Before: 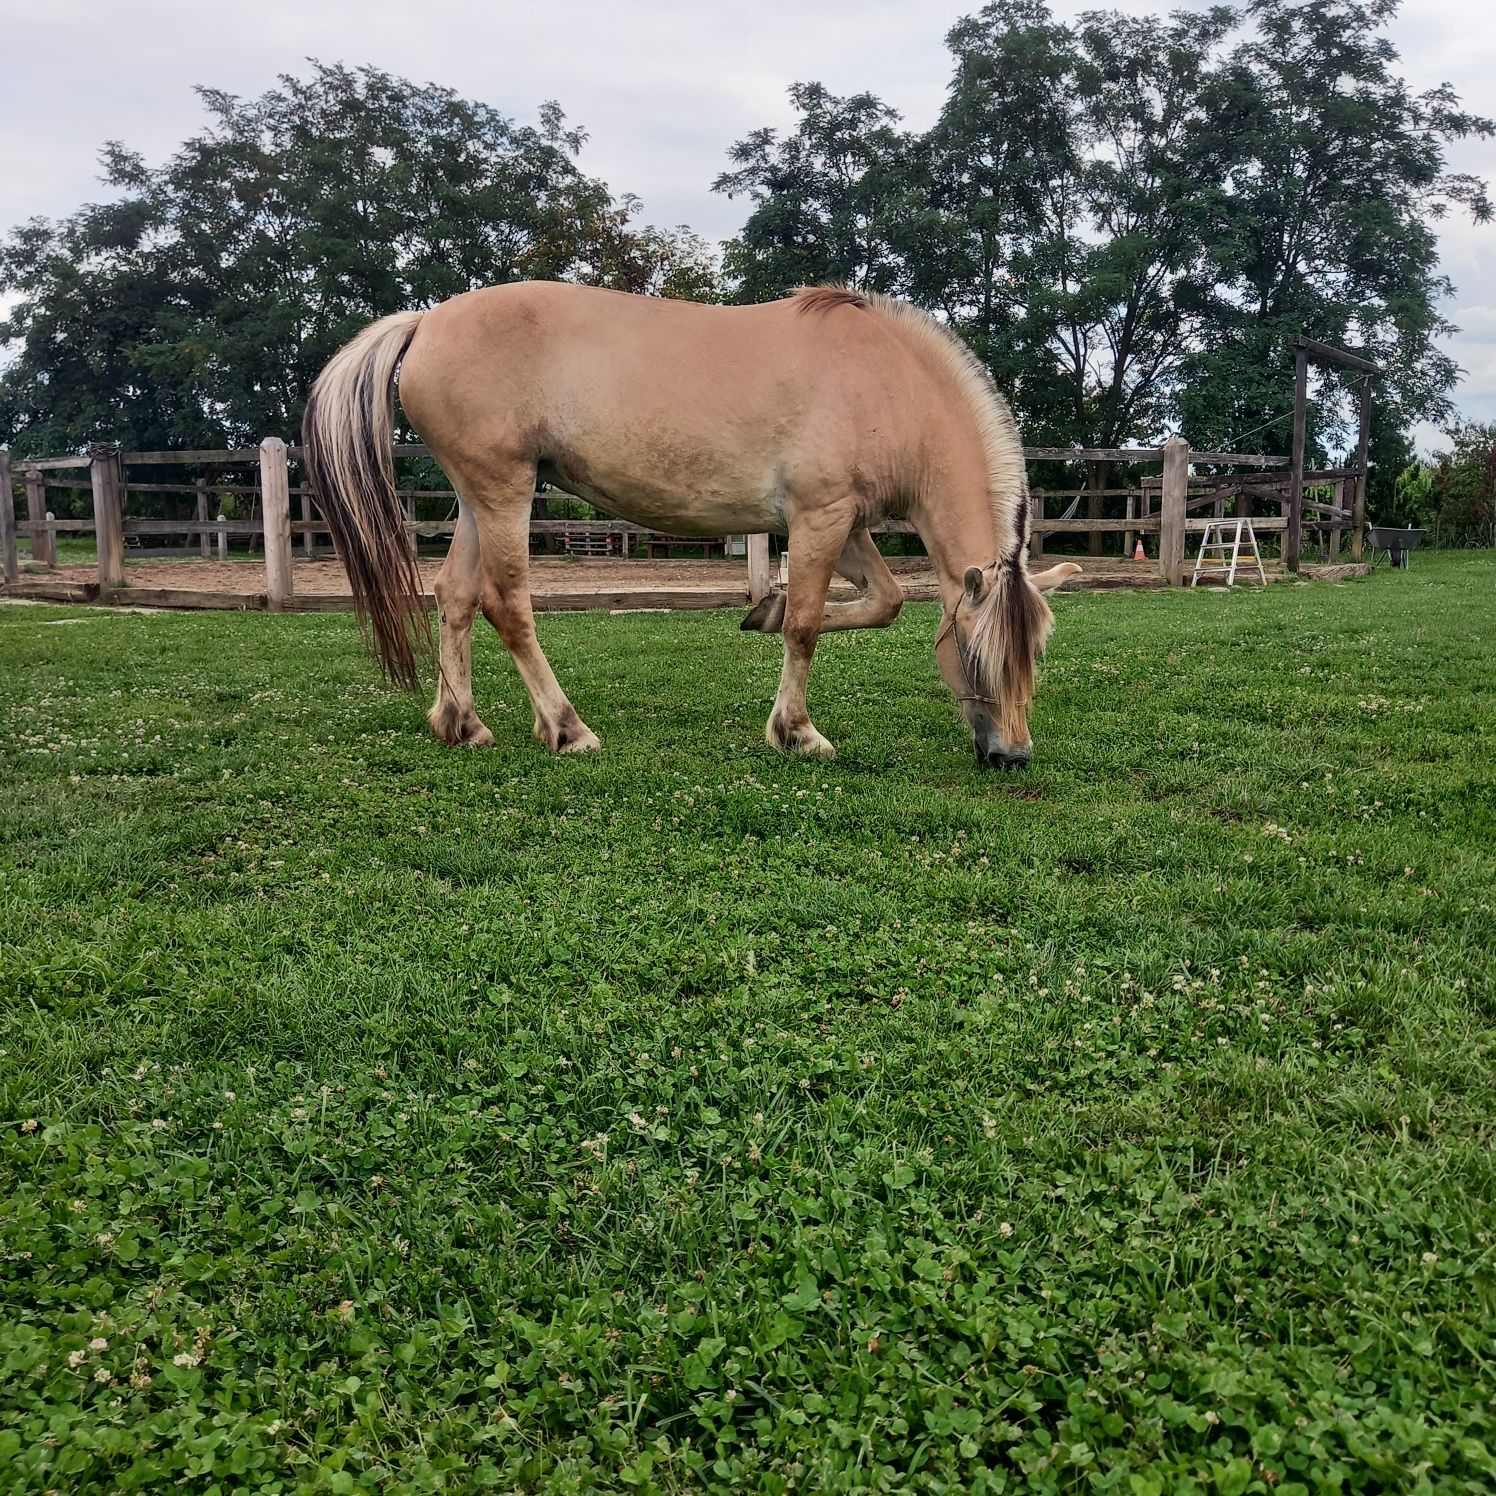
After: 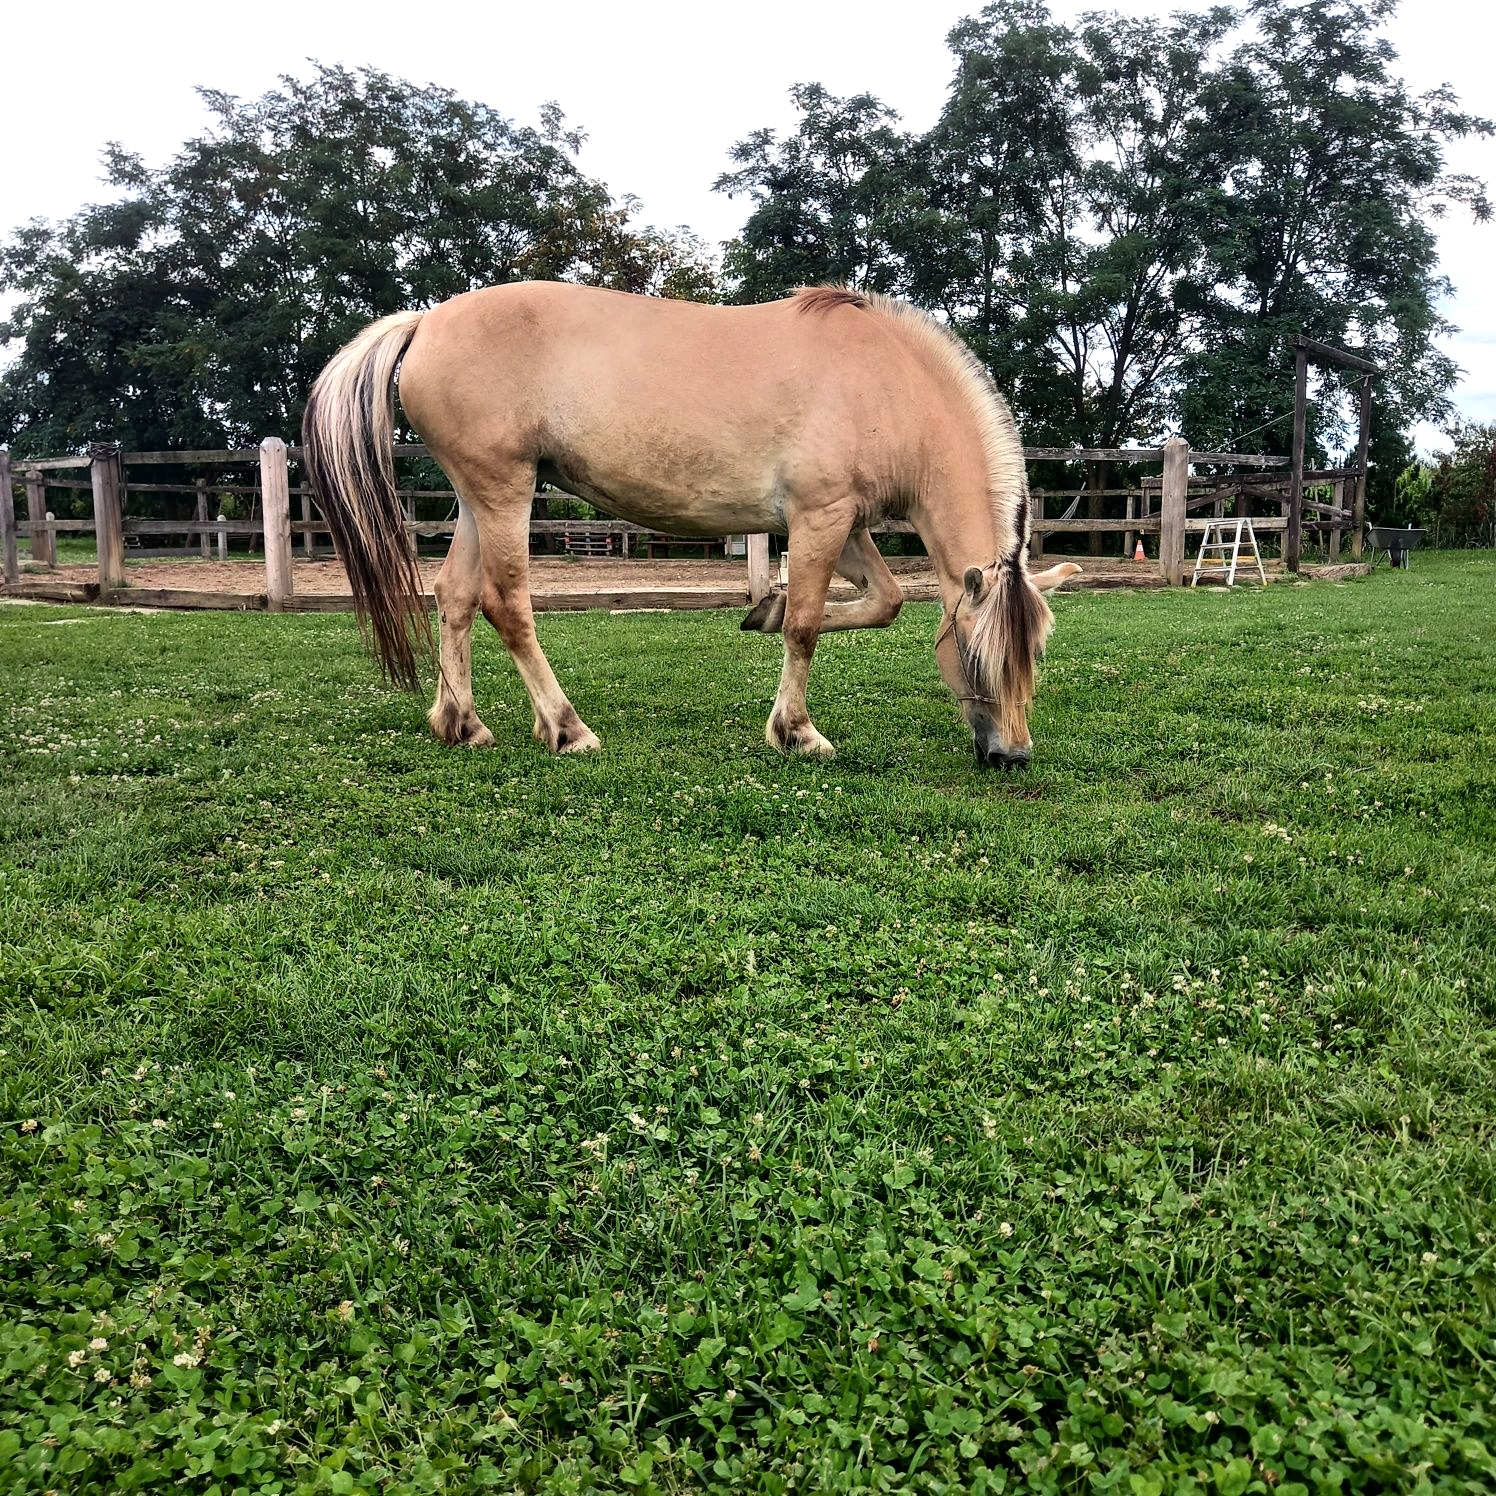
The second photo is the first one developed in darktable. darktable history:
tone equalizer: -8 EV -0.742 EV, -7 EV -0.724 EV, -6 EV -0.603 EV, -5 EV -0.374 EV, -3 EV 0.389 EV, -2 EV 0.6 EV, -1 EV 0.681 EV, +0 EV 0.756 EV, mask exposure compensation -0.492 EV
